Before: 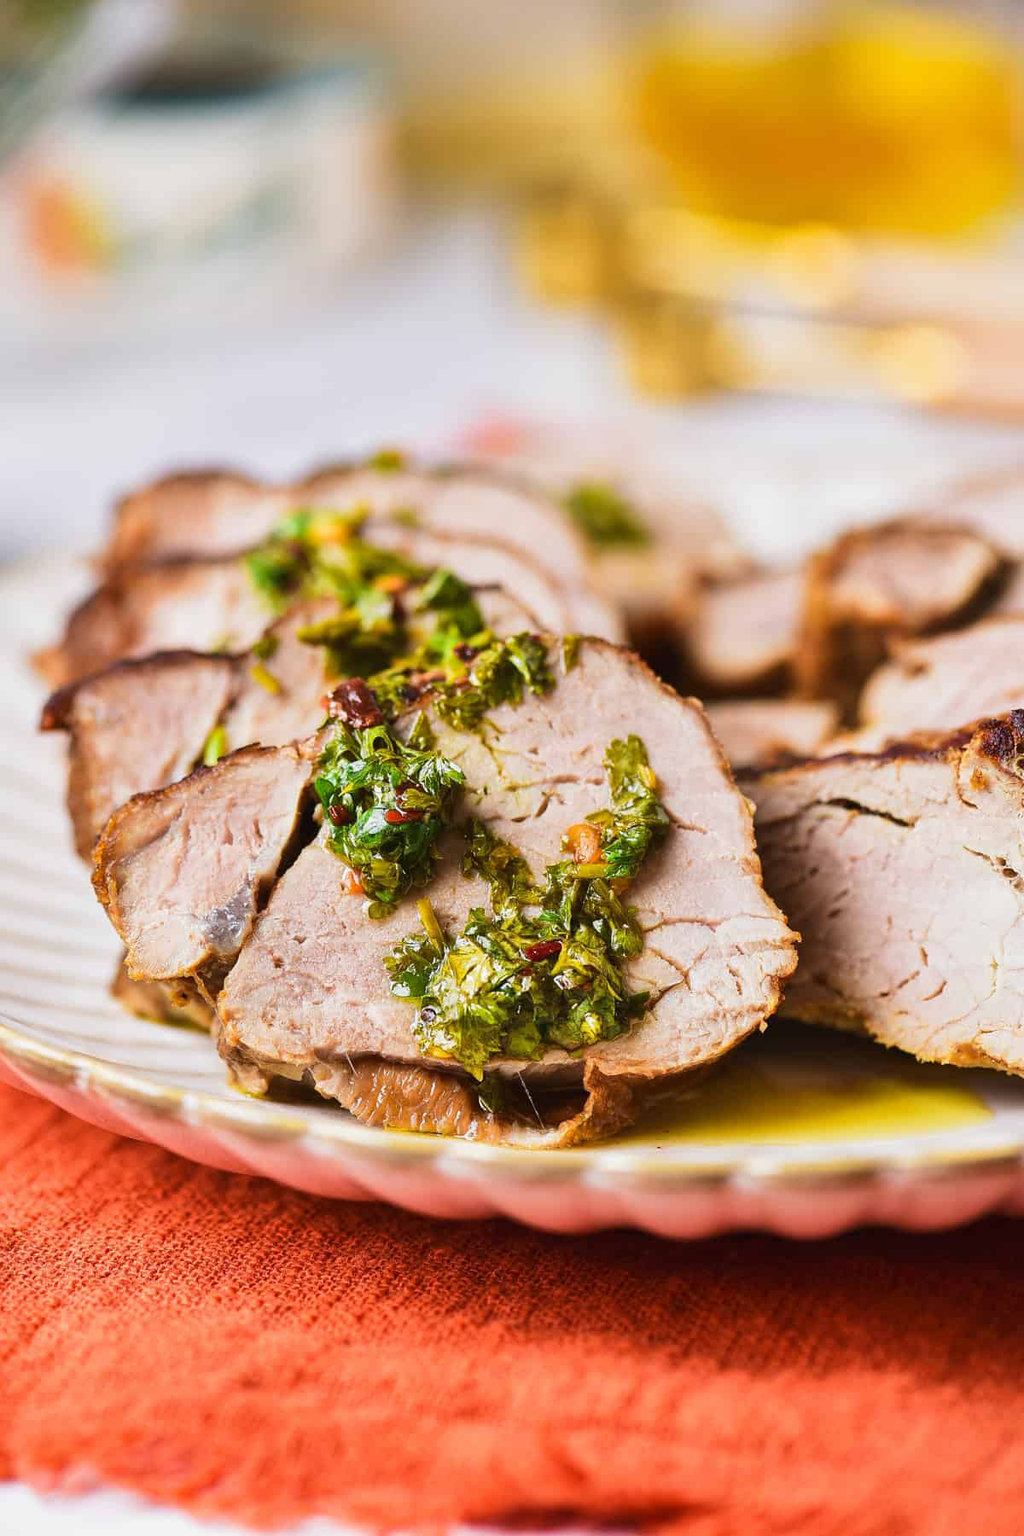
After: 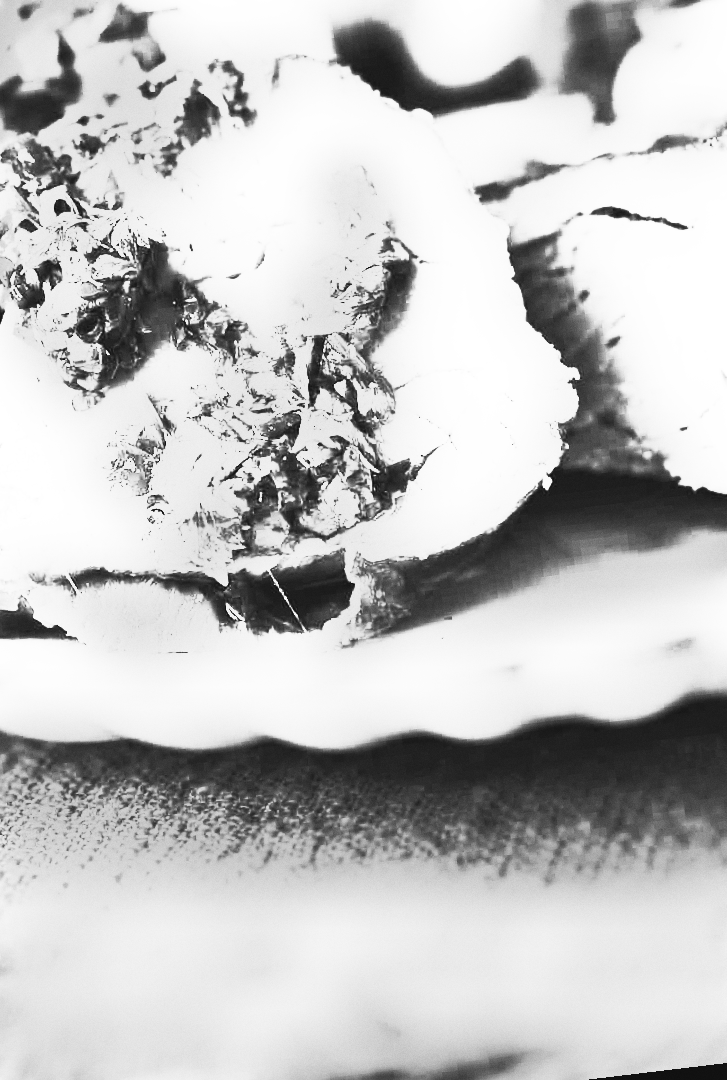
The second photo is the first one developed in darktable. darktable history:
base curve: curves: ch0 [(0, 0) (0.007, 0.004) (0.027, 0.03) (0.046, 0.07) (0.207, 0.54) (0.442, 0.872) (0.673, 0.972) (1, 1)], preserve colors none
grain: coarseness 0.09 ISO, strength 16.61%
rotate and perspective: rotation -6.83°, automatic cropping off
white balance: red 0.967, blue 1.119, emerald 0.756
contrast brightness saturation: contrast 1, brightness 1, saturation 1
monochrome: on, module defaults
crop: left 34.479%, top 38.822%, right 13.718%, bottom 5.172%
